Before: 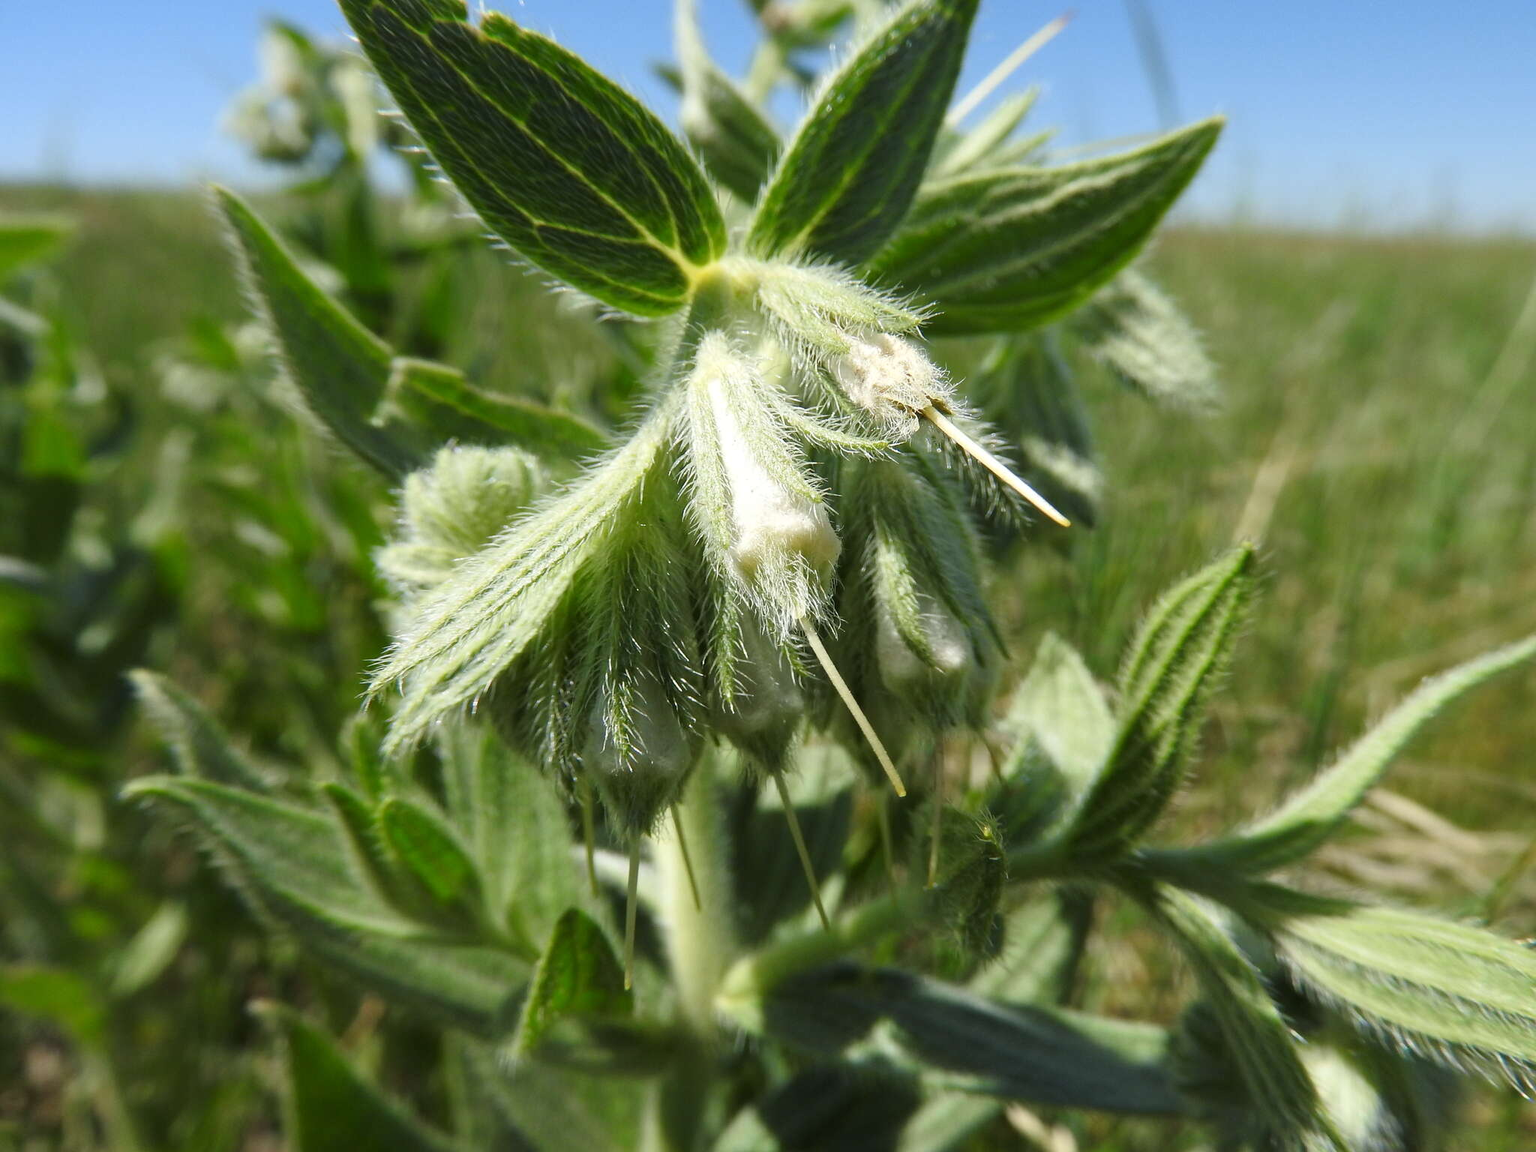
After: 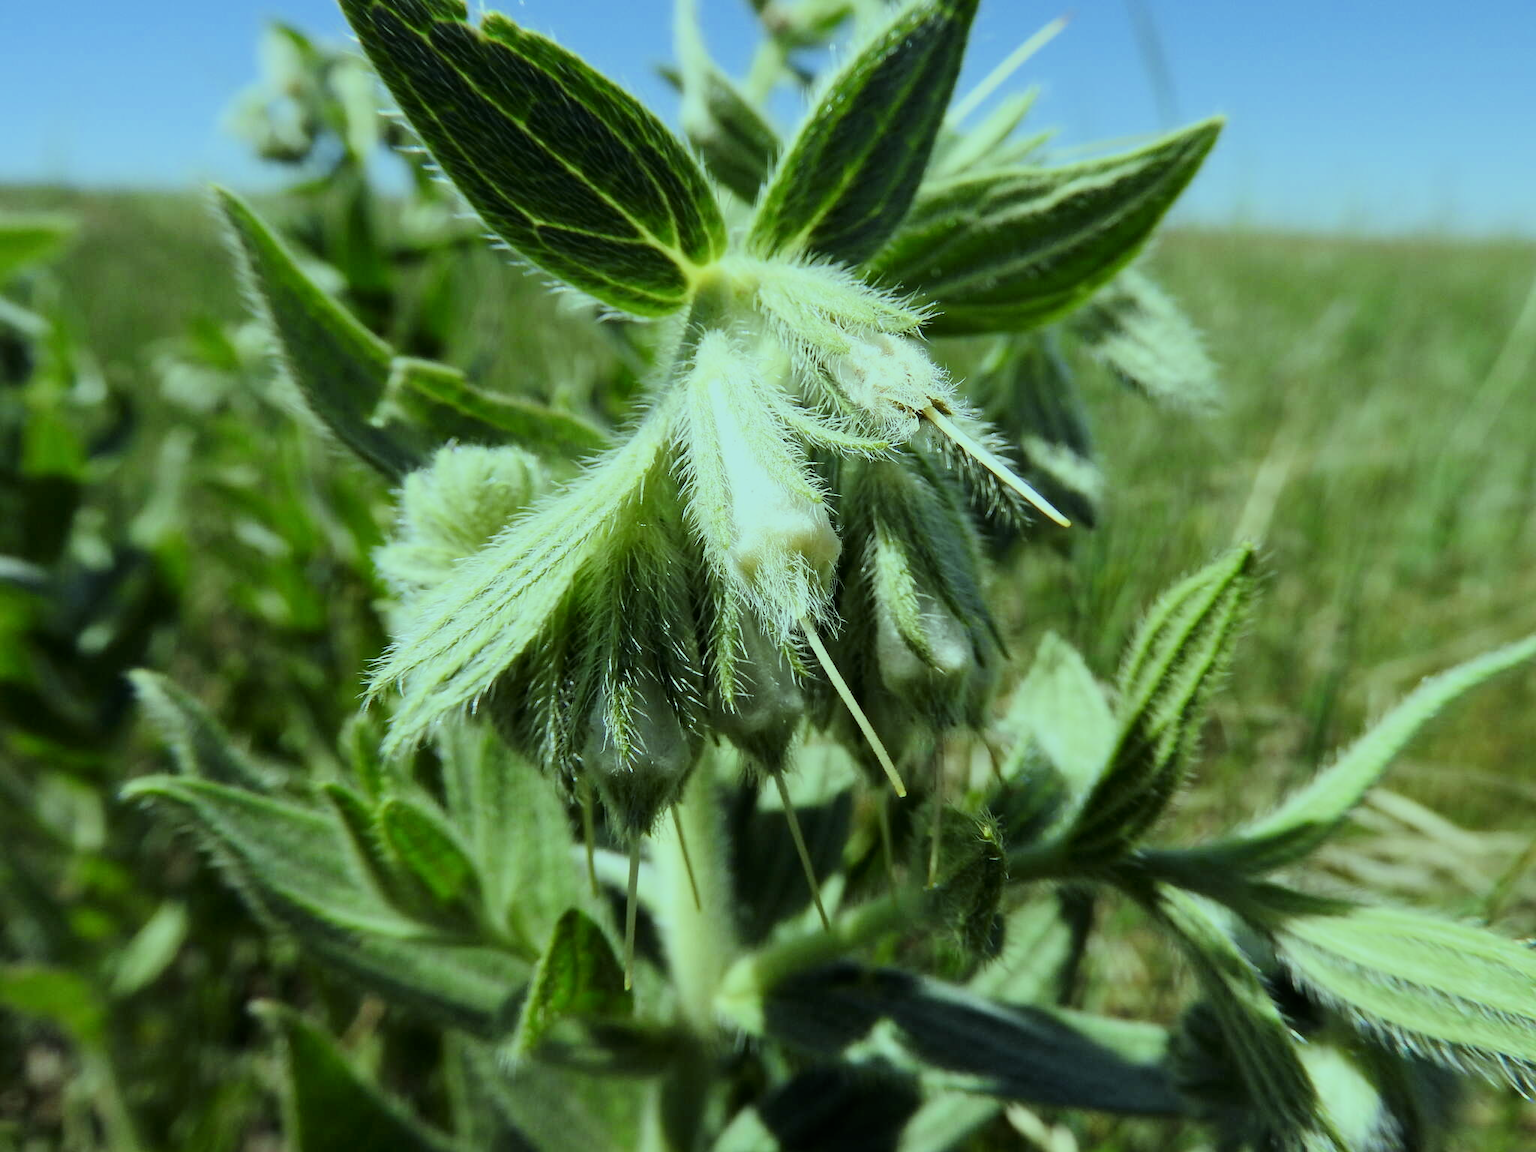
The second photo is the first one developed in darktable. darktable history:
filmic rgb: black relative exposure -7.15 EV, white relative exposure 5.36 EV, hardness 3.02, color science v6 (2022)
contrast brightness saturation: contrast 0.14
color balance: mode lift, gamma, gain (sRGB), lift [0.997, 0.979, 1.021, 1.011], gamma [1, 1.084, 0.916, 0.998], gain [1, 0.87, 1.13, 1.101], contrast 4.55%, contrast fulcrum 38.24%, output saturation 104.09%
